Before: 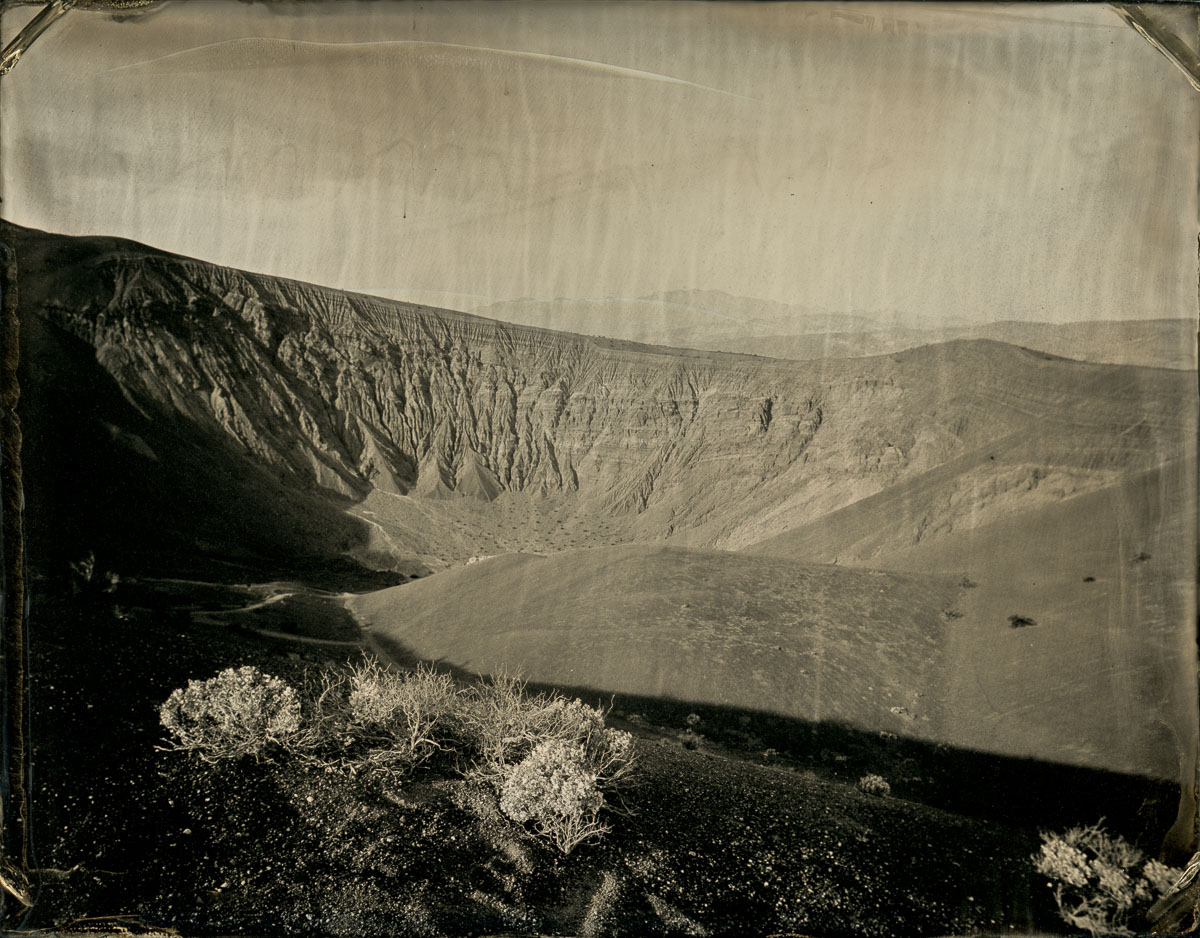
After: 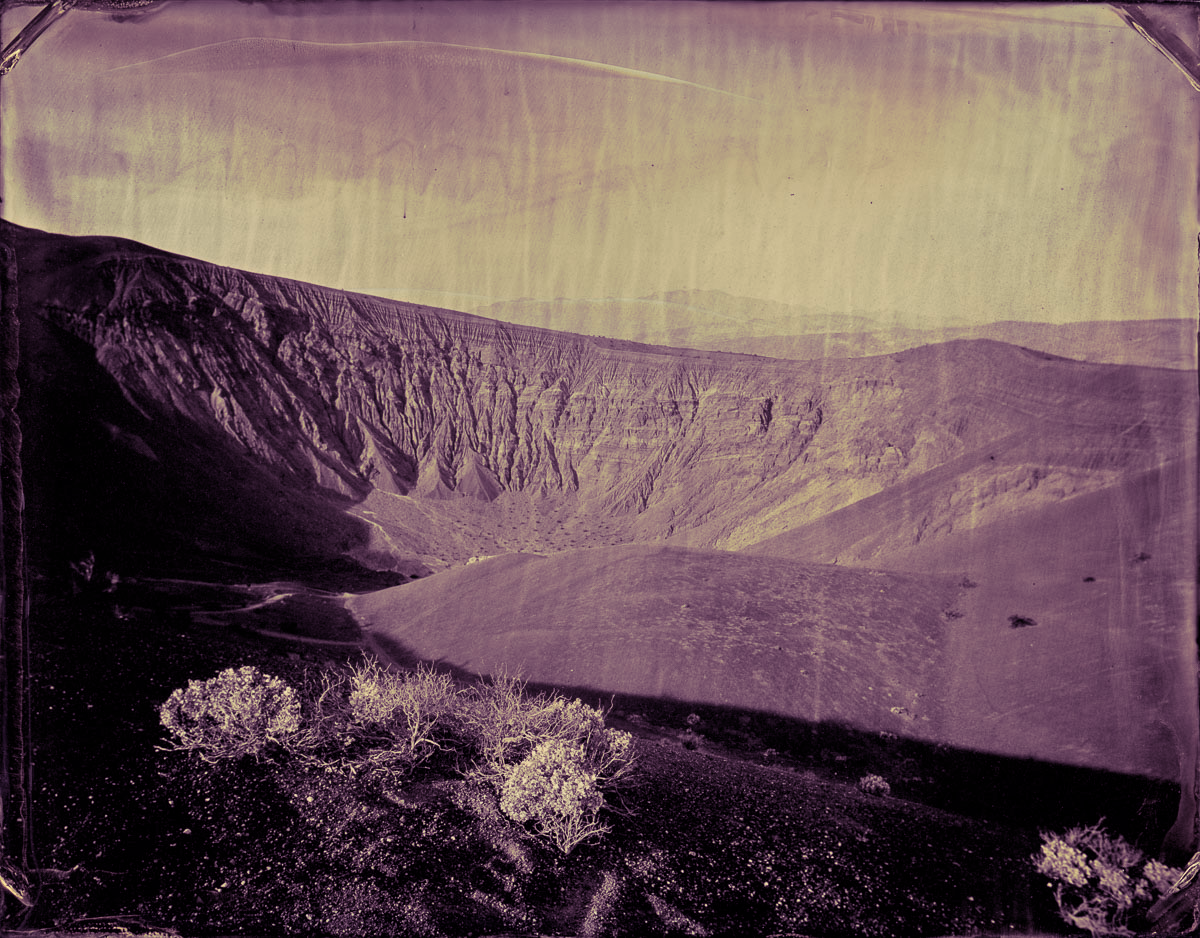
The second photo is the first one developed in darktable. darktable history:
split-toning: shadows › hue 277.2°, shadows › saturation 0.74
white balance: red 1.029, blue 0.92
